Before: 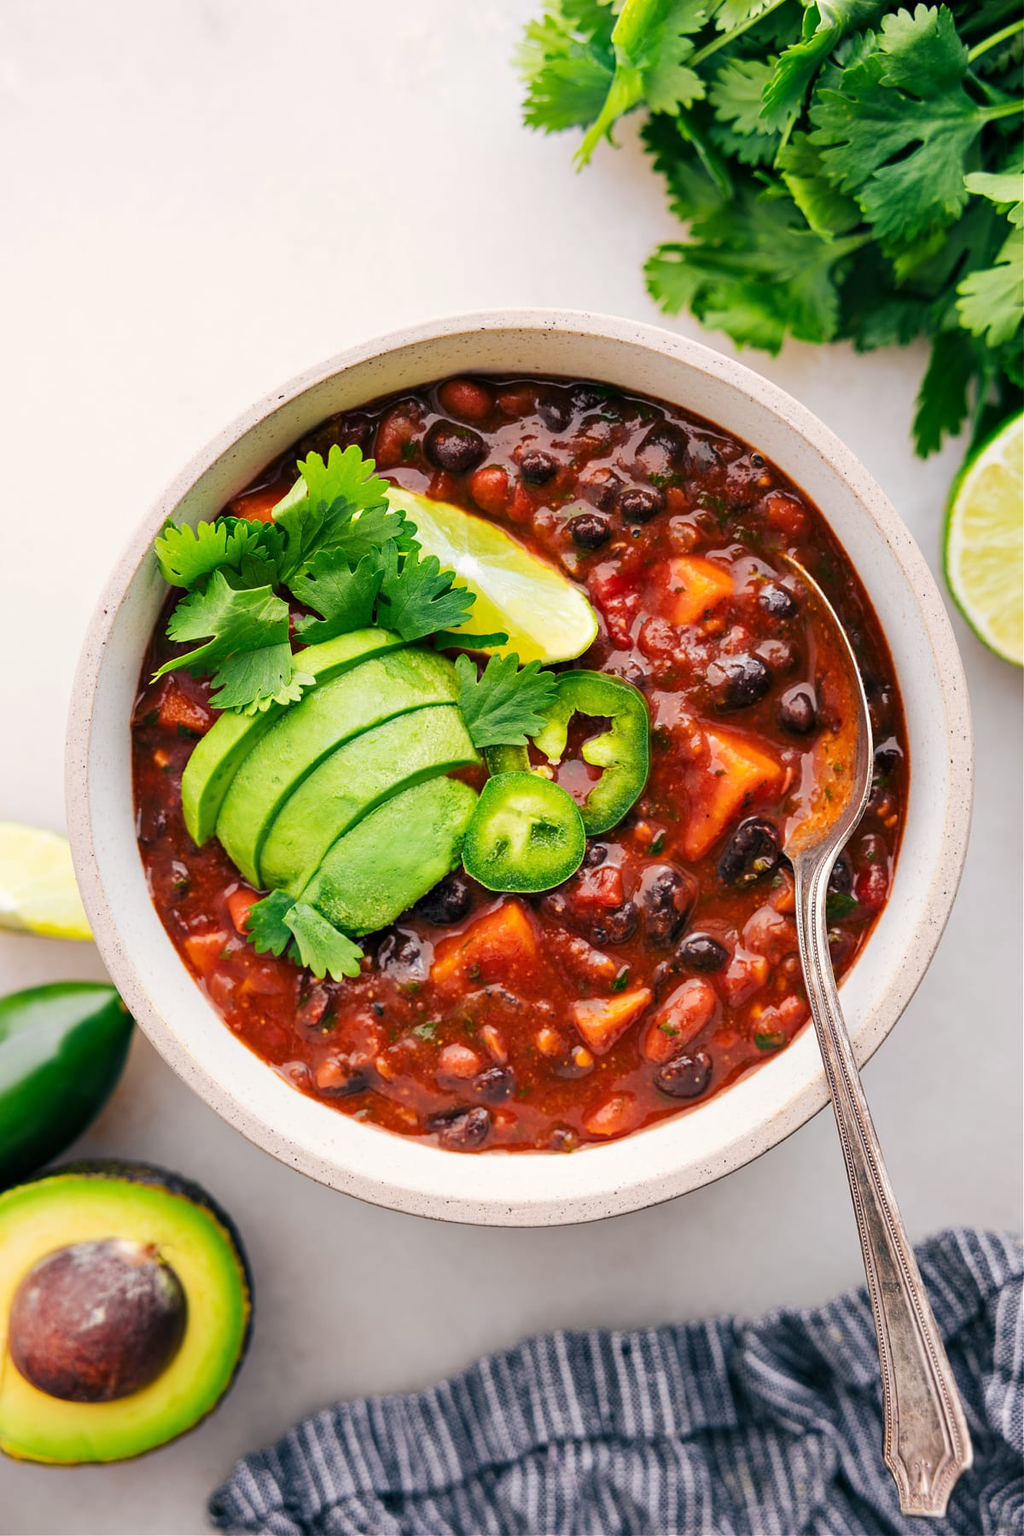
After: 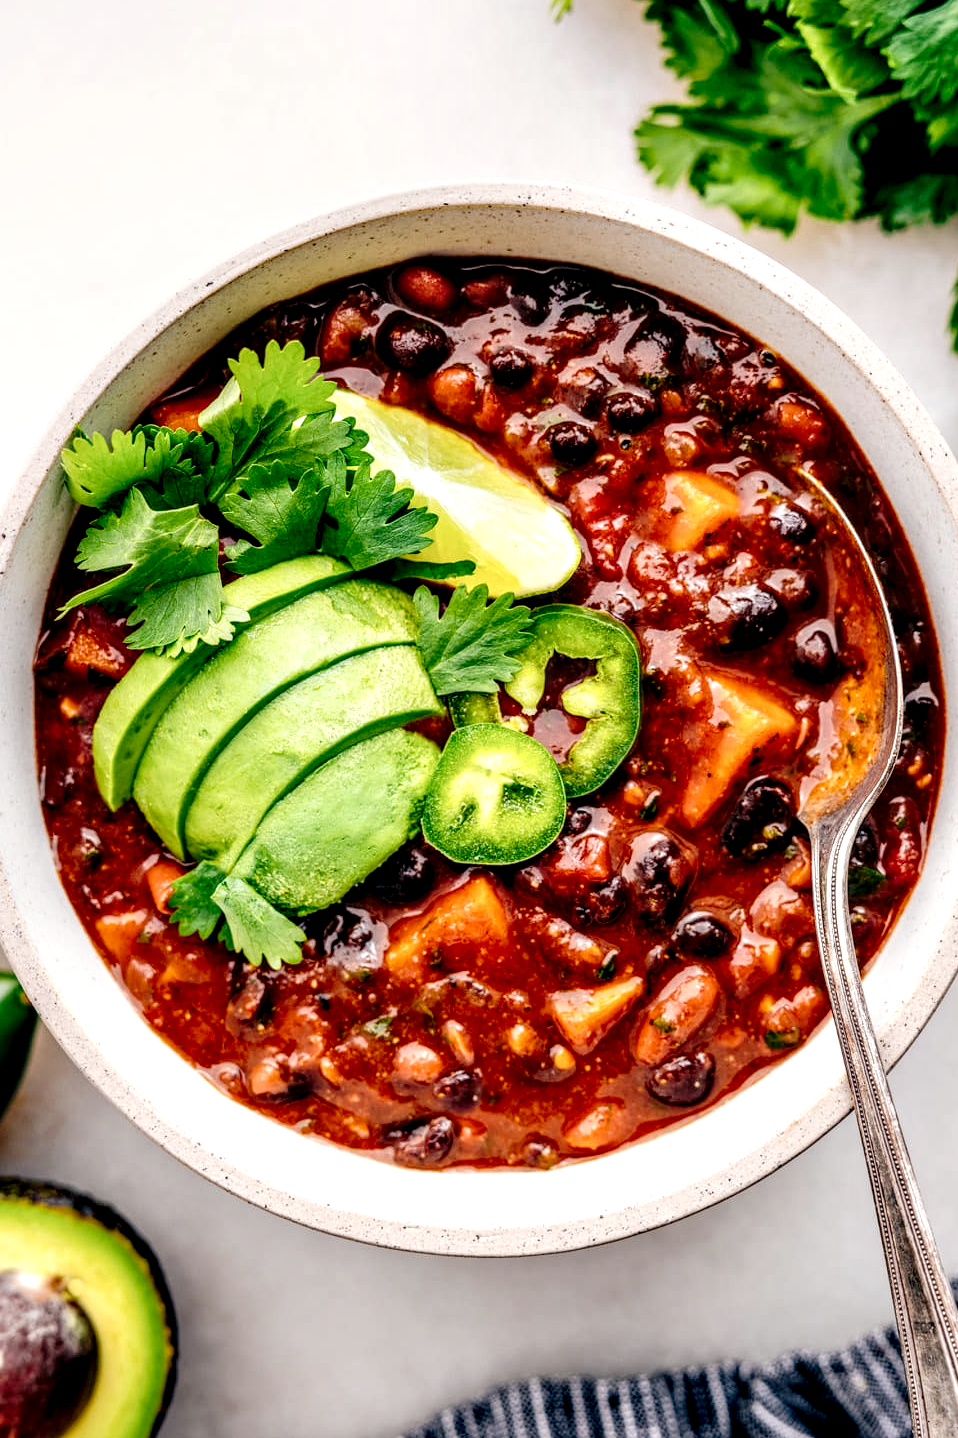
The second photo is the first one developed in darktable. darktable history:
tone curve: curves: ch0 [(0, 0) (0.003, 0.025) (0.011, 0.027) (0.025, 0.032) (0.044, 0.037) (0.069, 0.044) (0.1, 0.054) (0.136, 0.084) (0.177, 0.128) (0.224, 0.196) (0.277, 0.281) (0.335, 0.376) (0.399, 0.461) (0.468, 0.534) (0.543, 0.613) (0.623, 0.692) (0.709, 0.77) (0.801, 0.849) (0.898, 0.934) (1, 1)], preserve colors none
local contrast: highlights 19%, detail 186%
contrast brightness saturation: saturation -0.05
crop and rotate: left 10.071%, top 10.071%, right 10.02%, bottom 10.02%
